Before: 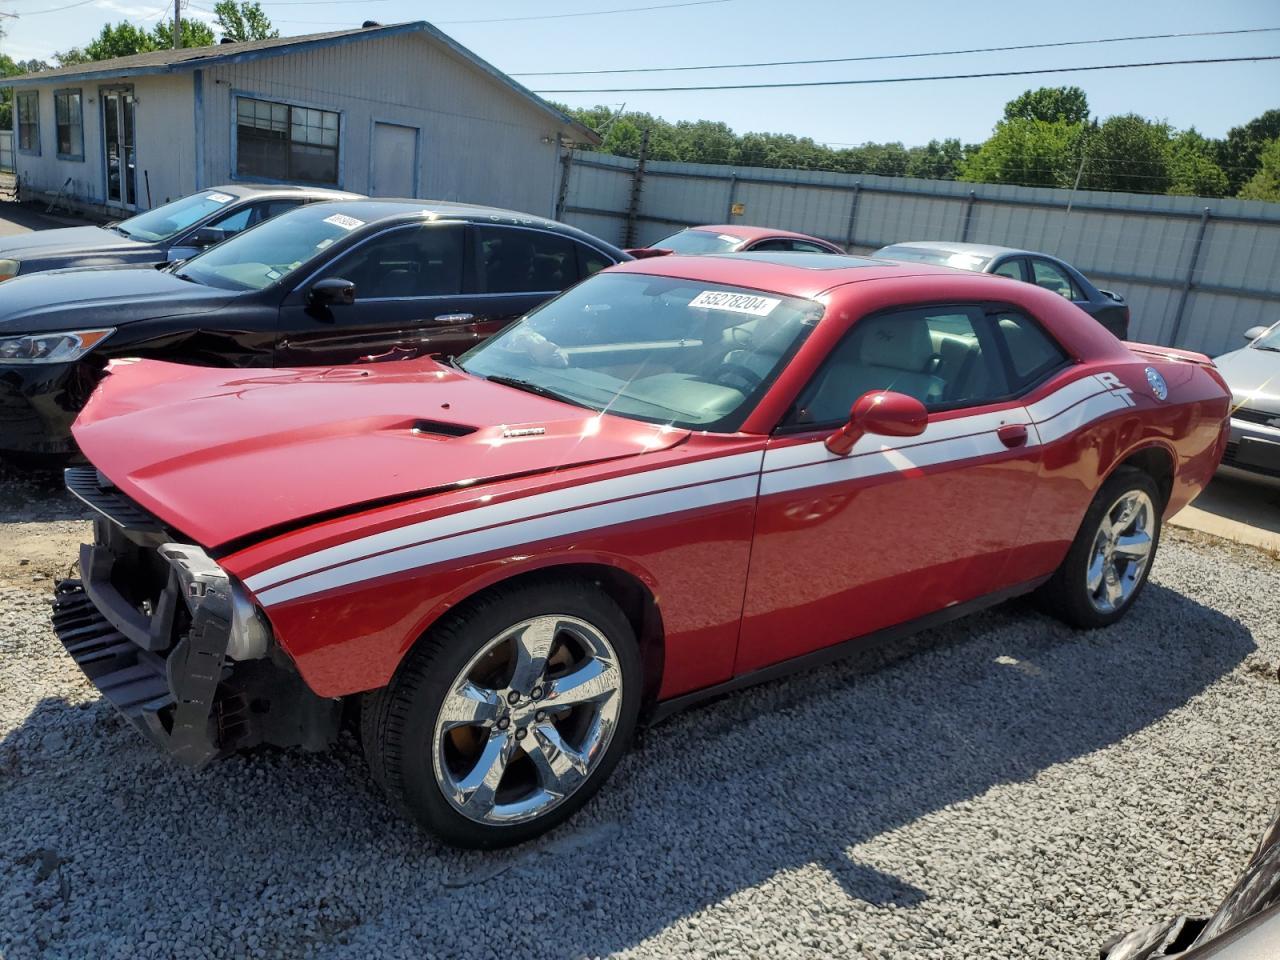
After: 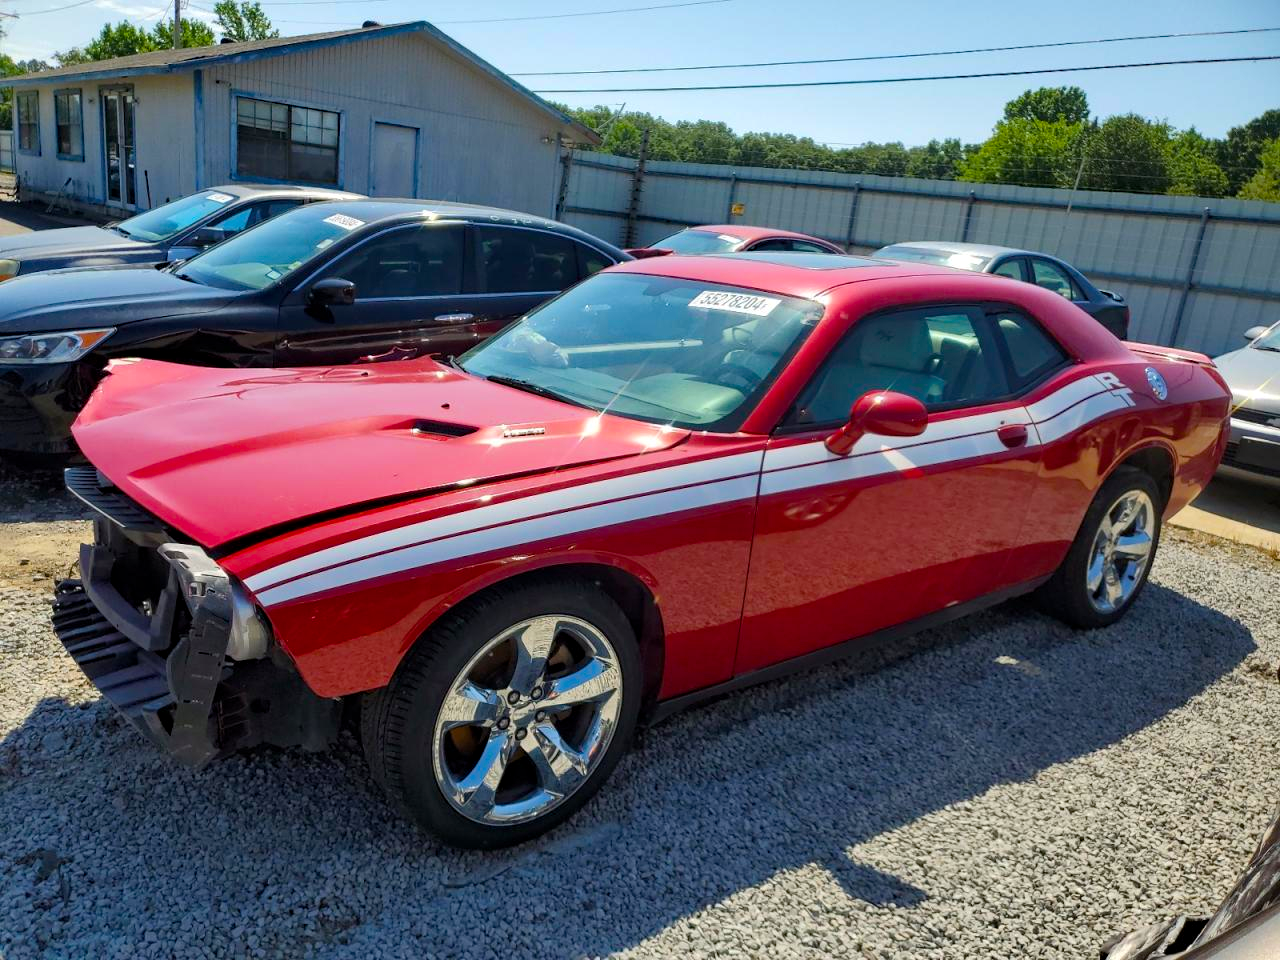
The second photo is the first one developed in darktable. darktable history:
color balance rgb: perceptual saturation grading › global saturation 25%, global vibrance 20%
haze removal: compatibility mode true, adaptive false
